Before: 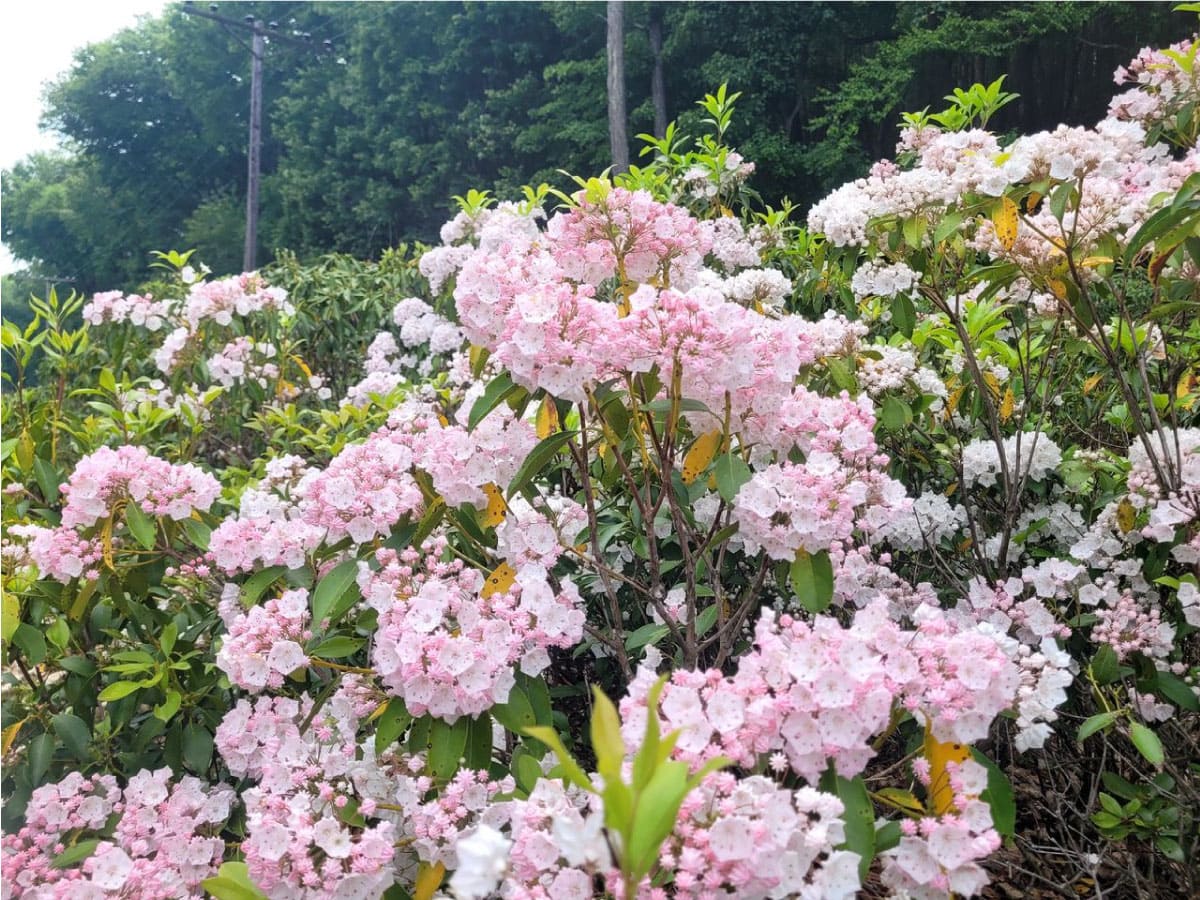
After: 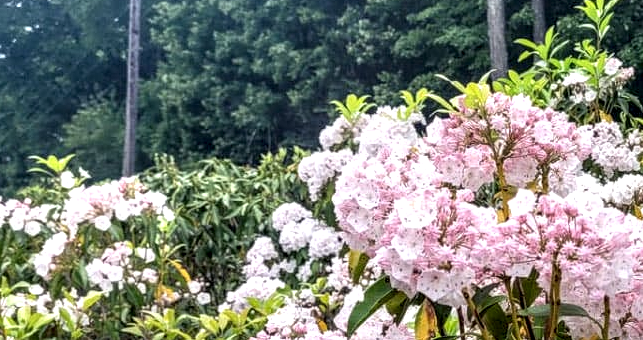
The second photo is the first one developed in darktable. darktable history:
local contrast: highlights 20%, detail 197%
crop: left 10.121%, top 10.631%, right 36.218%, bottom 51.526%
